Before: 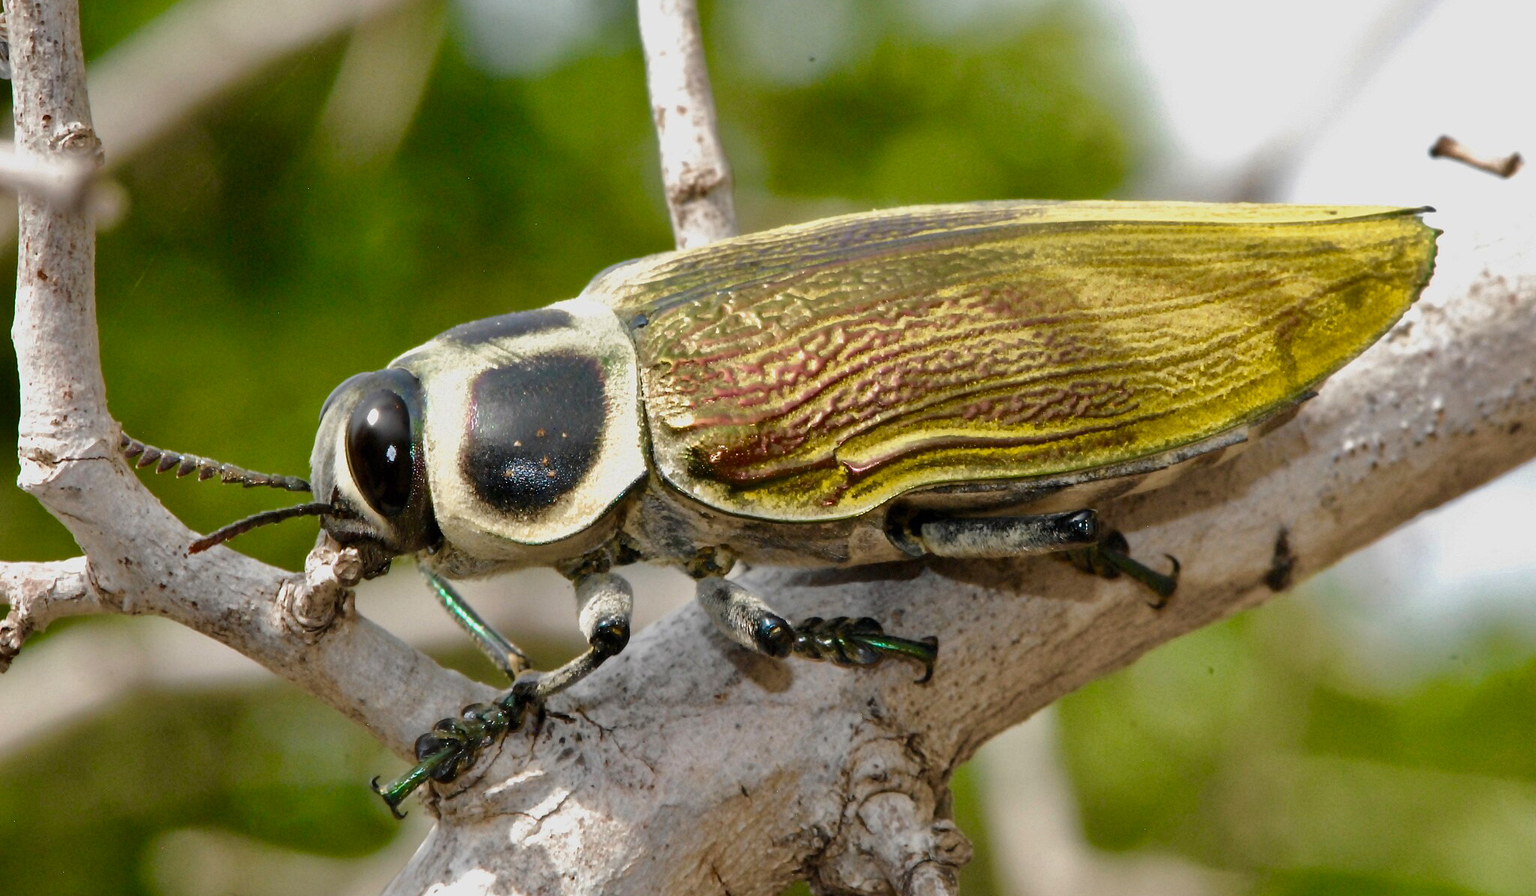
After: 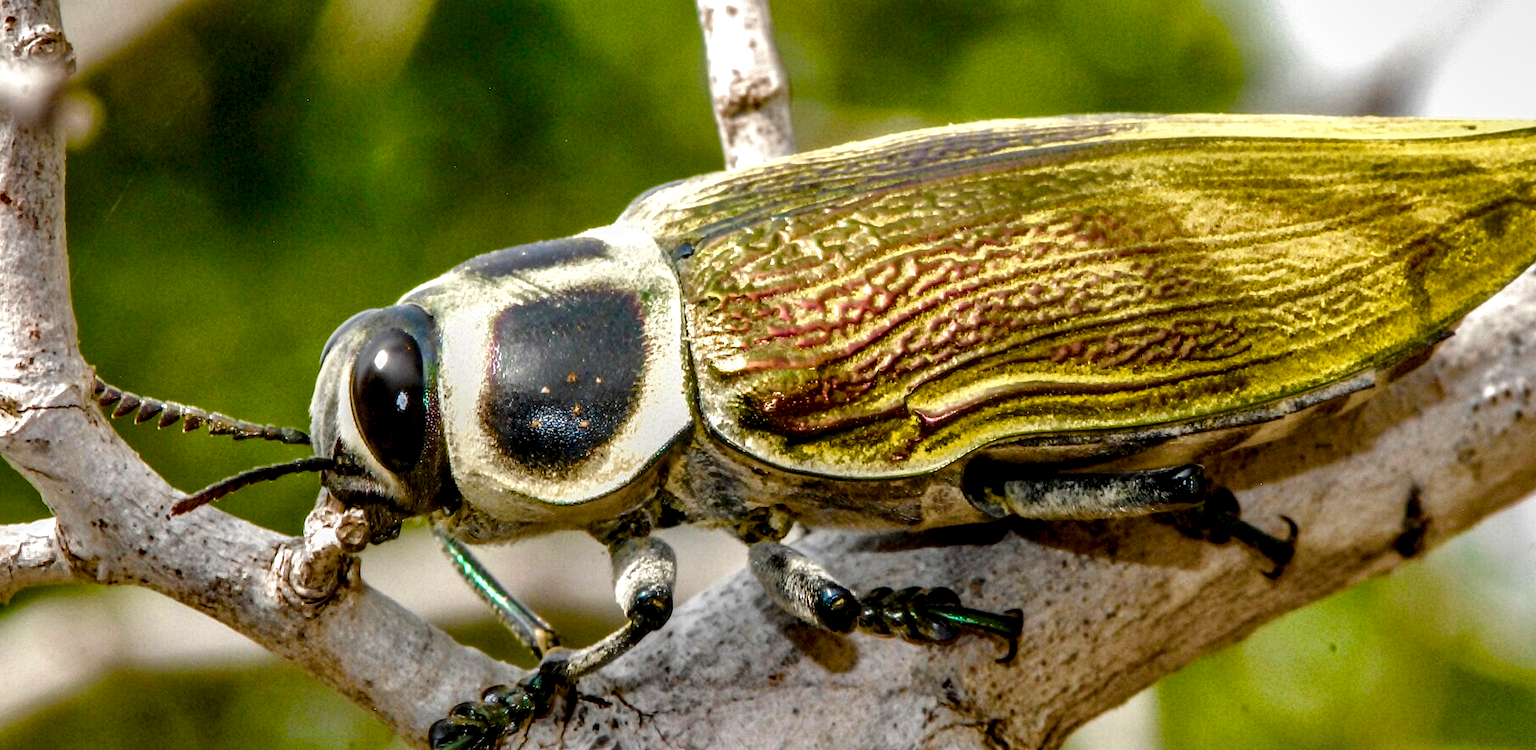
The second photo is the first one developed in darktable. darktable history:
color balance rgb: shadows fall-off 100.679%, linear chroma grading › global chroma 1.479%, linear chroma grading › mid-tones -1.056%, perceptual saturation grading › global saturation 20%, perceptual saturation grading › highlights -25.59%, perceptual saturation grading › shadows 49.662%, mask middle-gray fulcrum 21.654%, global vibrance 9.924%
crop and rotate: left 2.469%, top 11.232%, right 9.484%, bottom 15.038%
local contrast: highlights 5%, shadows 4%, detail 181%
